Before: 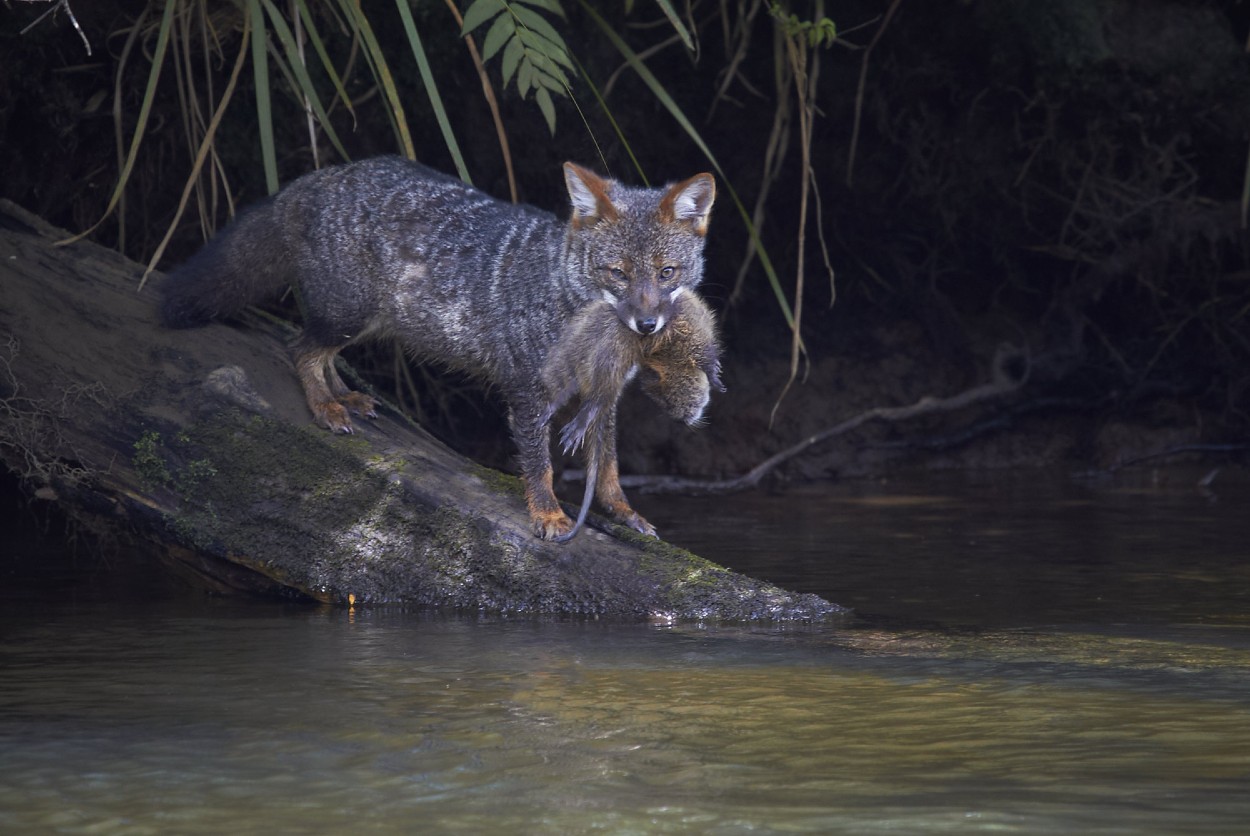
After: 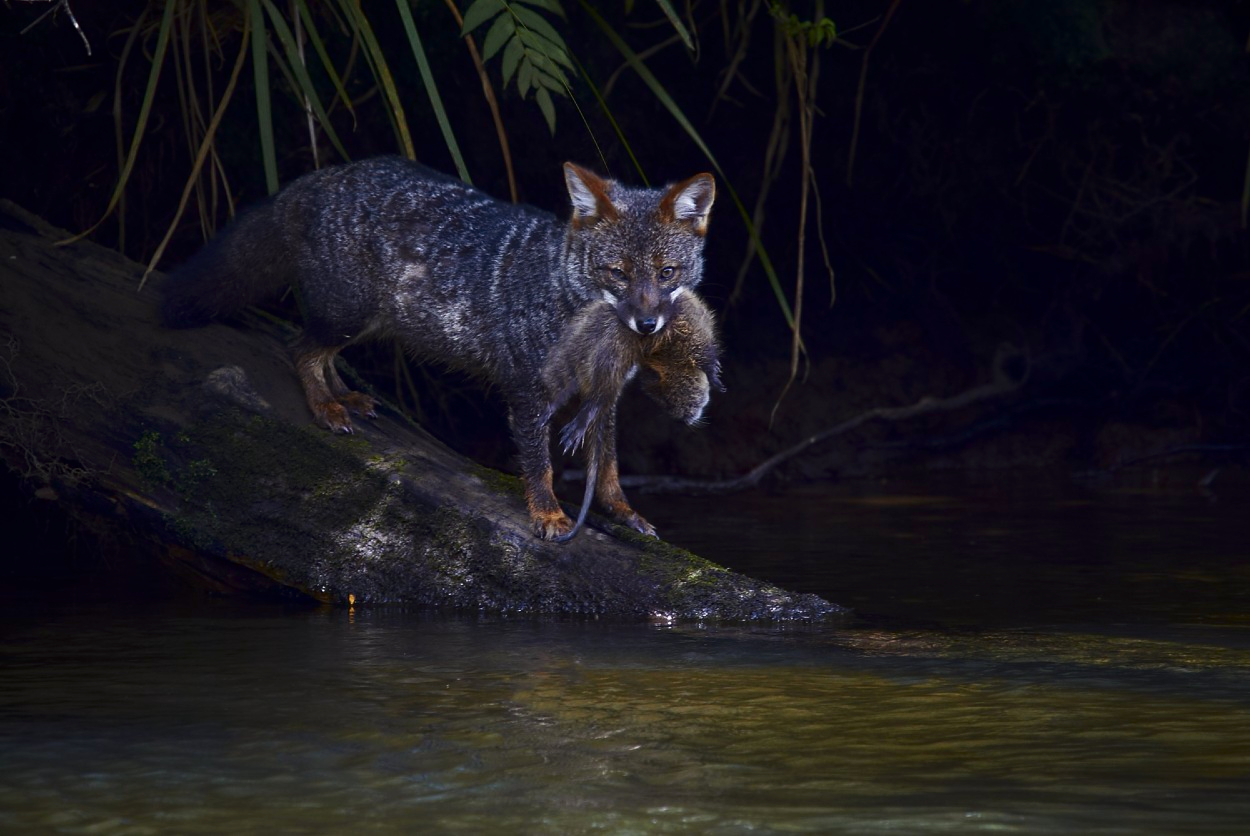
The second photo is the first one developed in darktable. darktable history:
contrast brightness saturation: contrast 0.1, brightness -0.275, saturation 0.145
